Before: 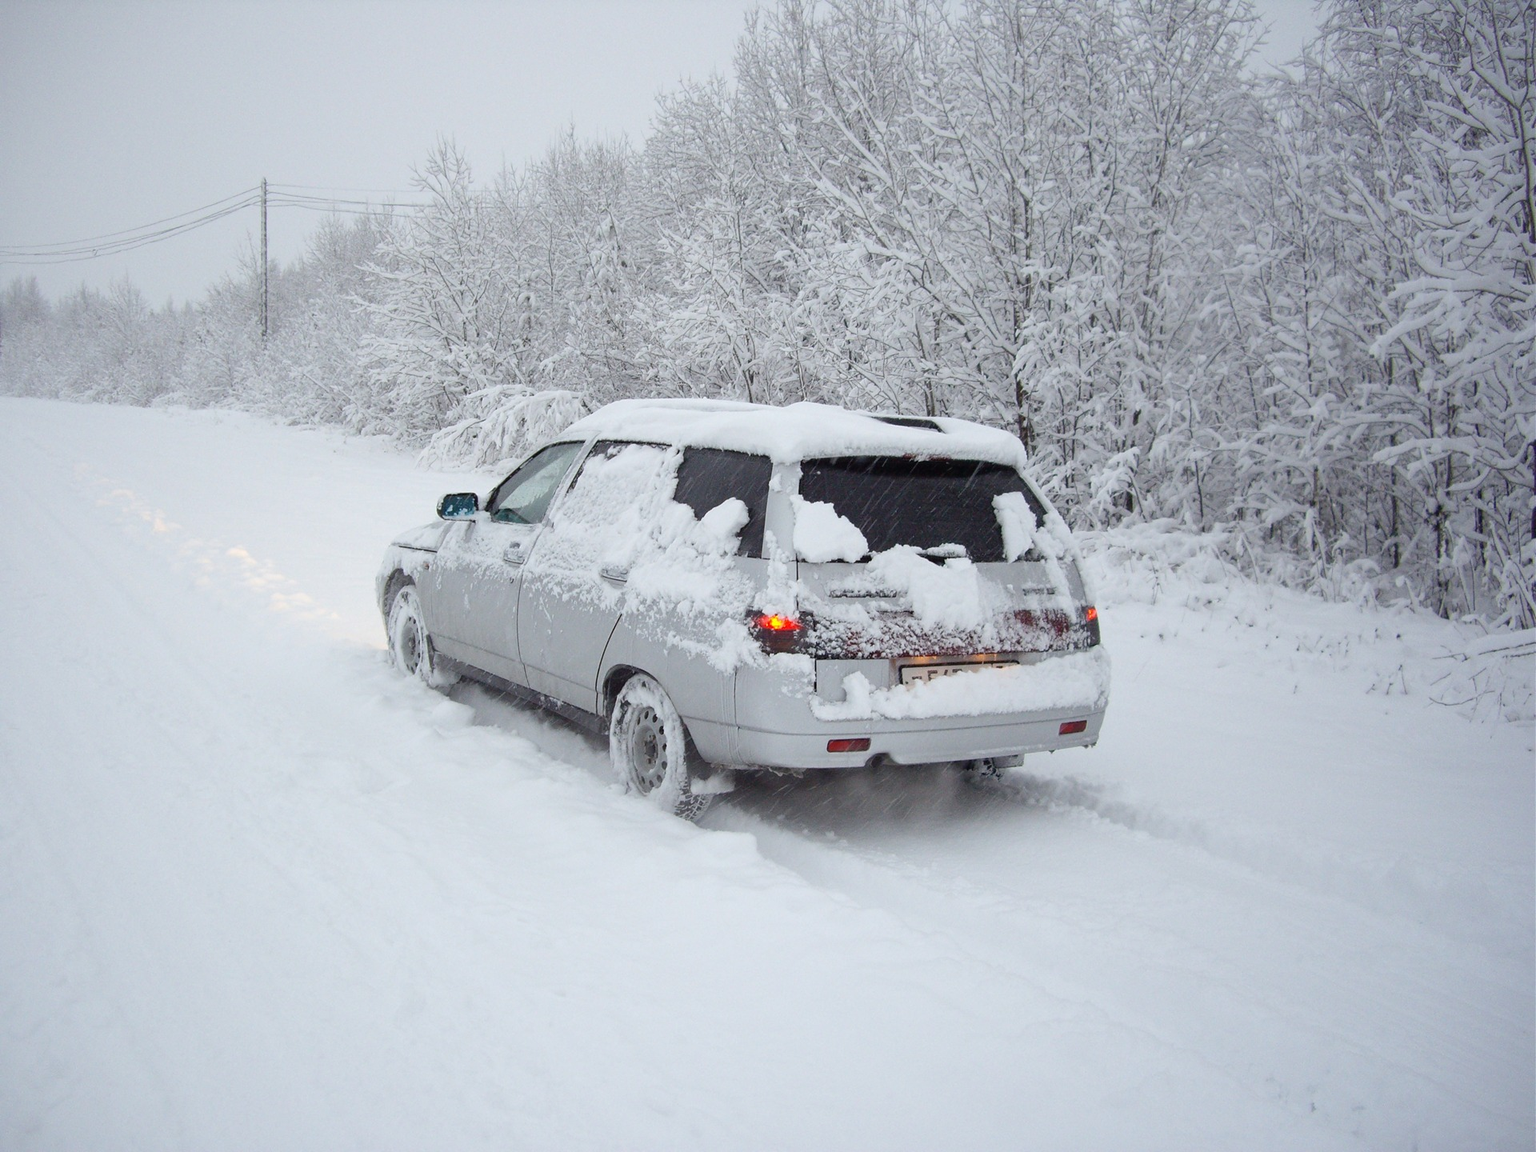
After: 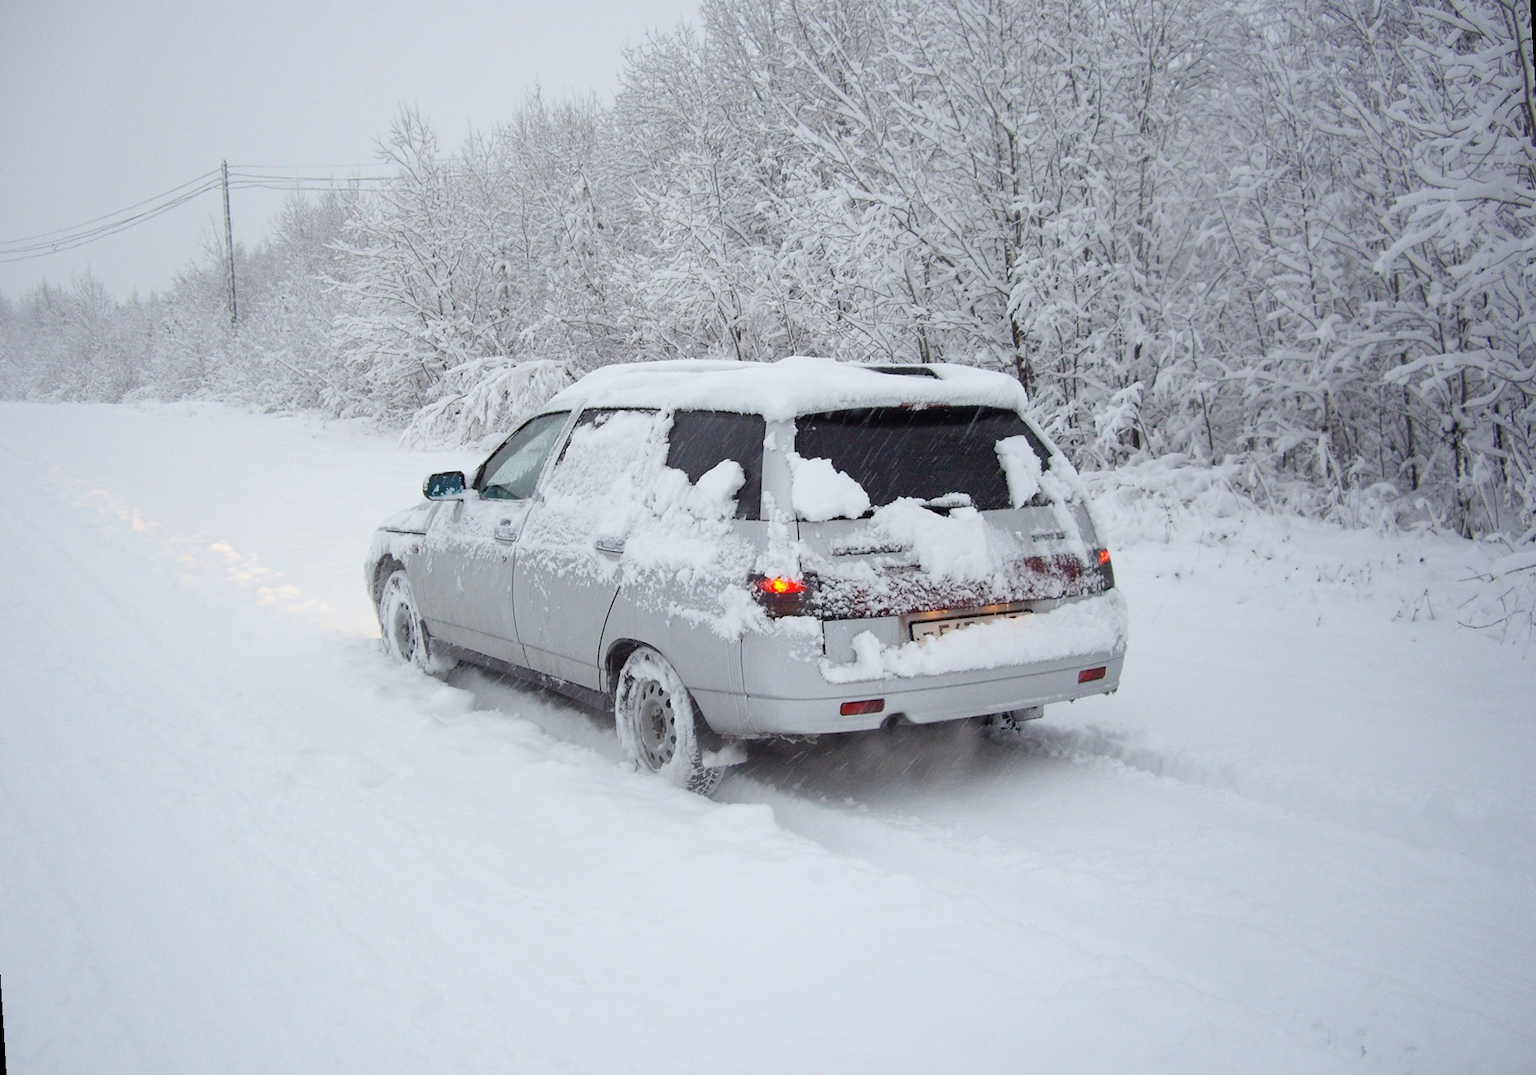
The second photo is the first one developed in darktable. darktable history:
rotate and perspective: rotation -3.52°, crop left 0.036, crop right 0.964, crop top 0.081, crop bottom 0.919
color balance rgb: saturation formula JzAzBz (2021)
